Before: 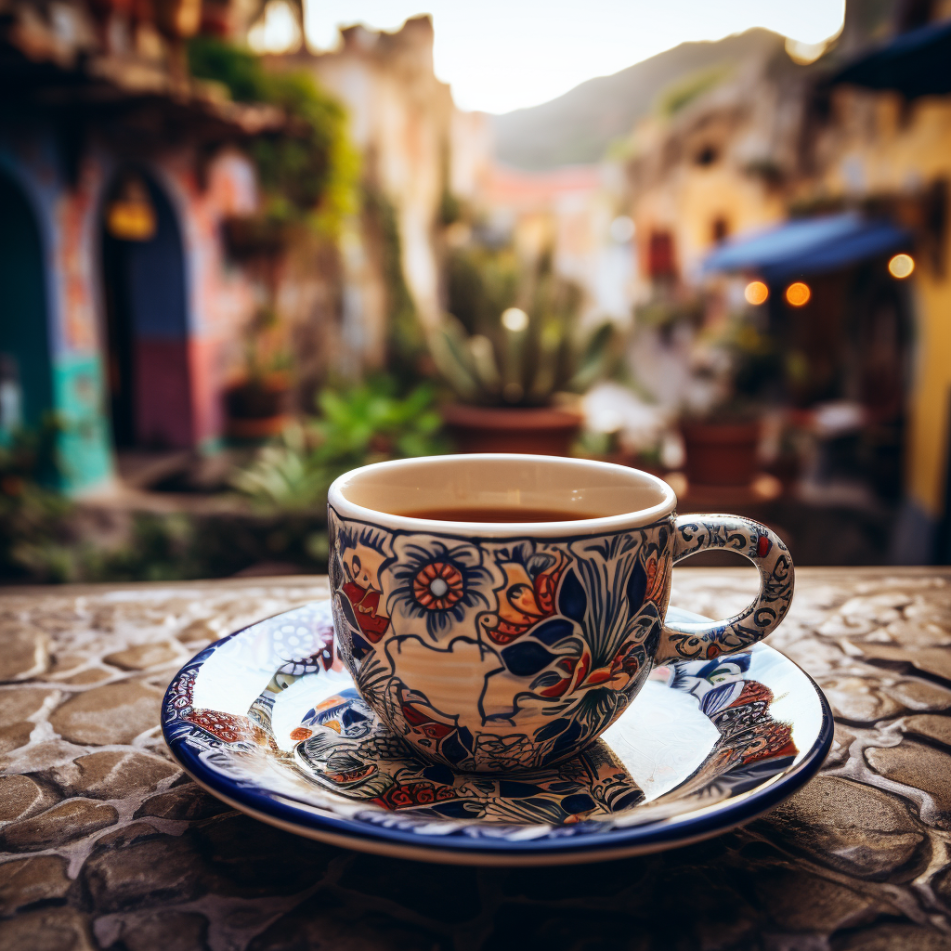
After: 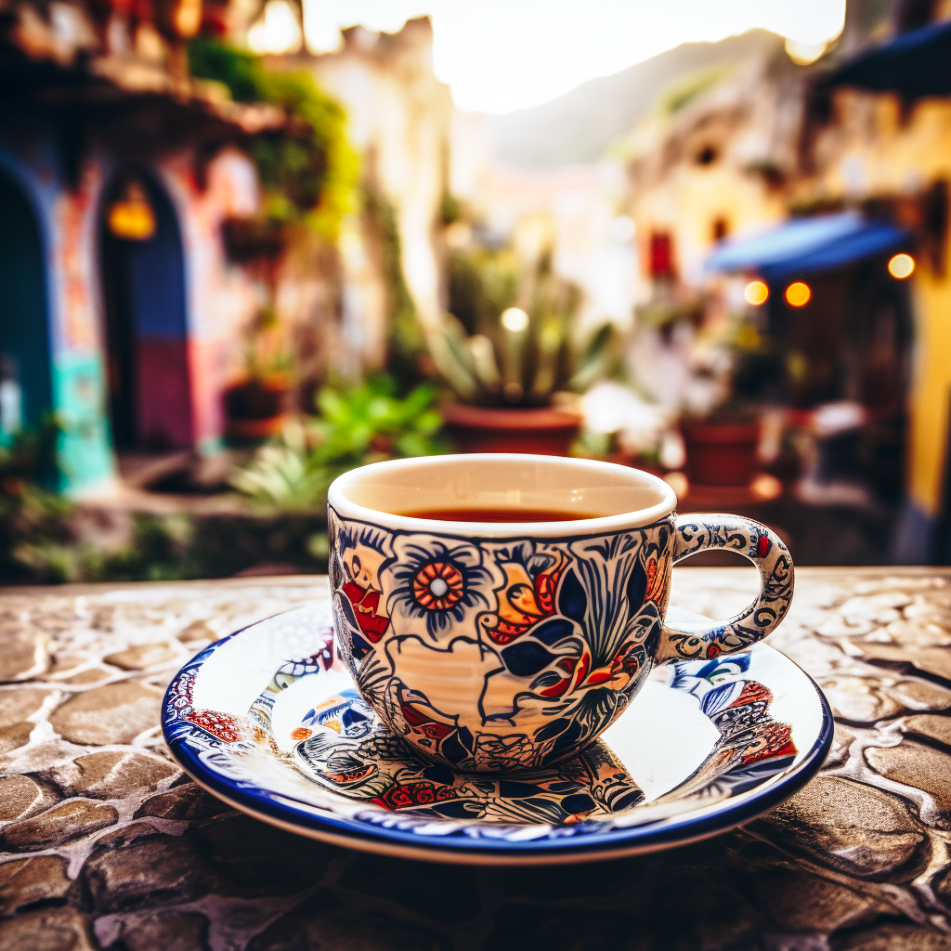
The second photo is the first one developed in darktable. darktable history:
exposure: exposure 0.161 EV, compensate highlight preservation false
contrast brightness saturation: contrast -0.02, brightness -0.01, saturation 0.03
local contrast: on, module defaults
base curve: curves: ch0 [(0, 0) (0.028, 0.03) (0.121, 0.232) (0.46, 0.748) (0.859, 0.968) (1, 1)], preserve colors none
